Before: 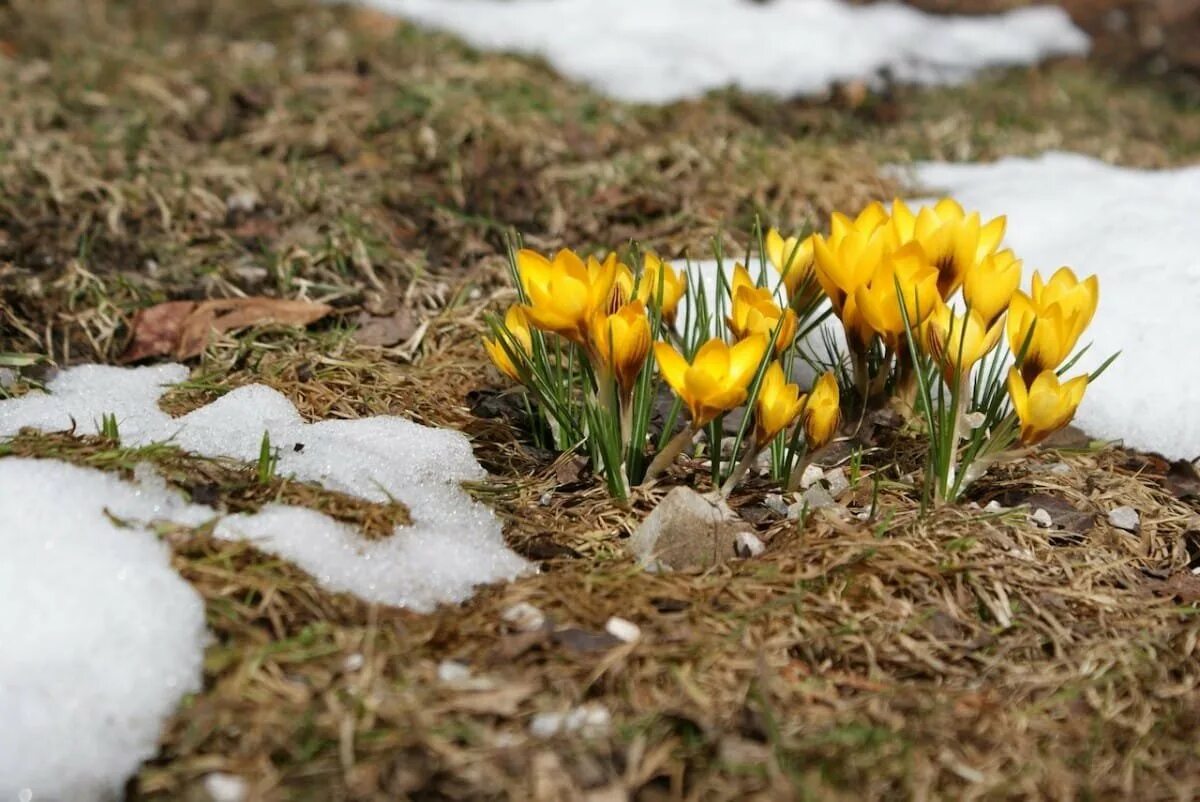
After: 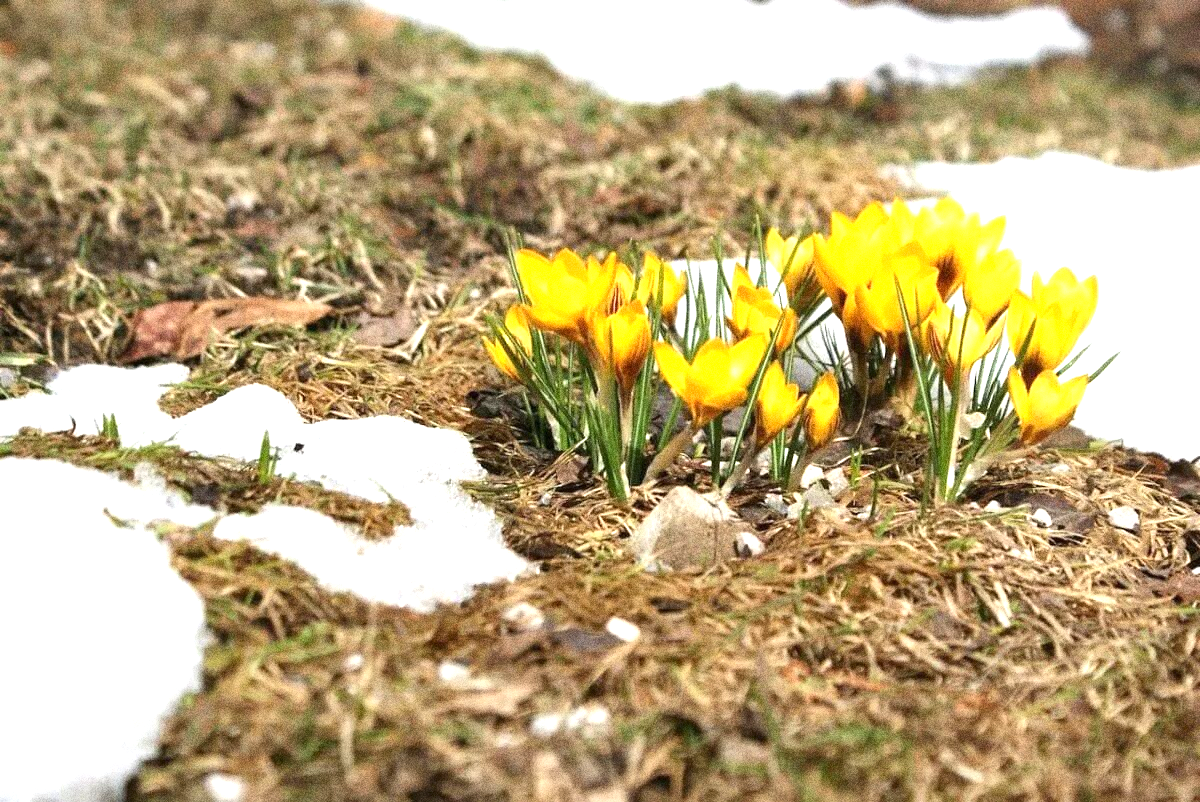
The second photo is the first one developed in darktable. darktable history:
exposure: black level correction 0, exposure 1.2 EV, compensate highlight preservation false
grain: coarseness 14.49 ISO, strength 48.04%, mid-tones bias 35%
